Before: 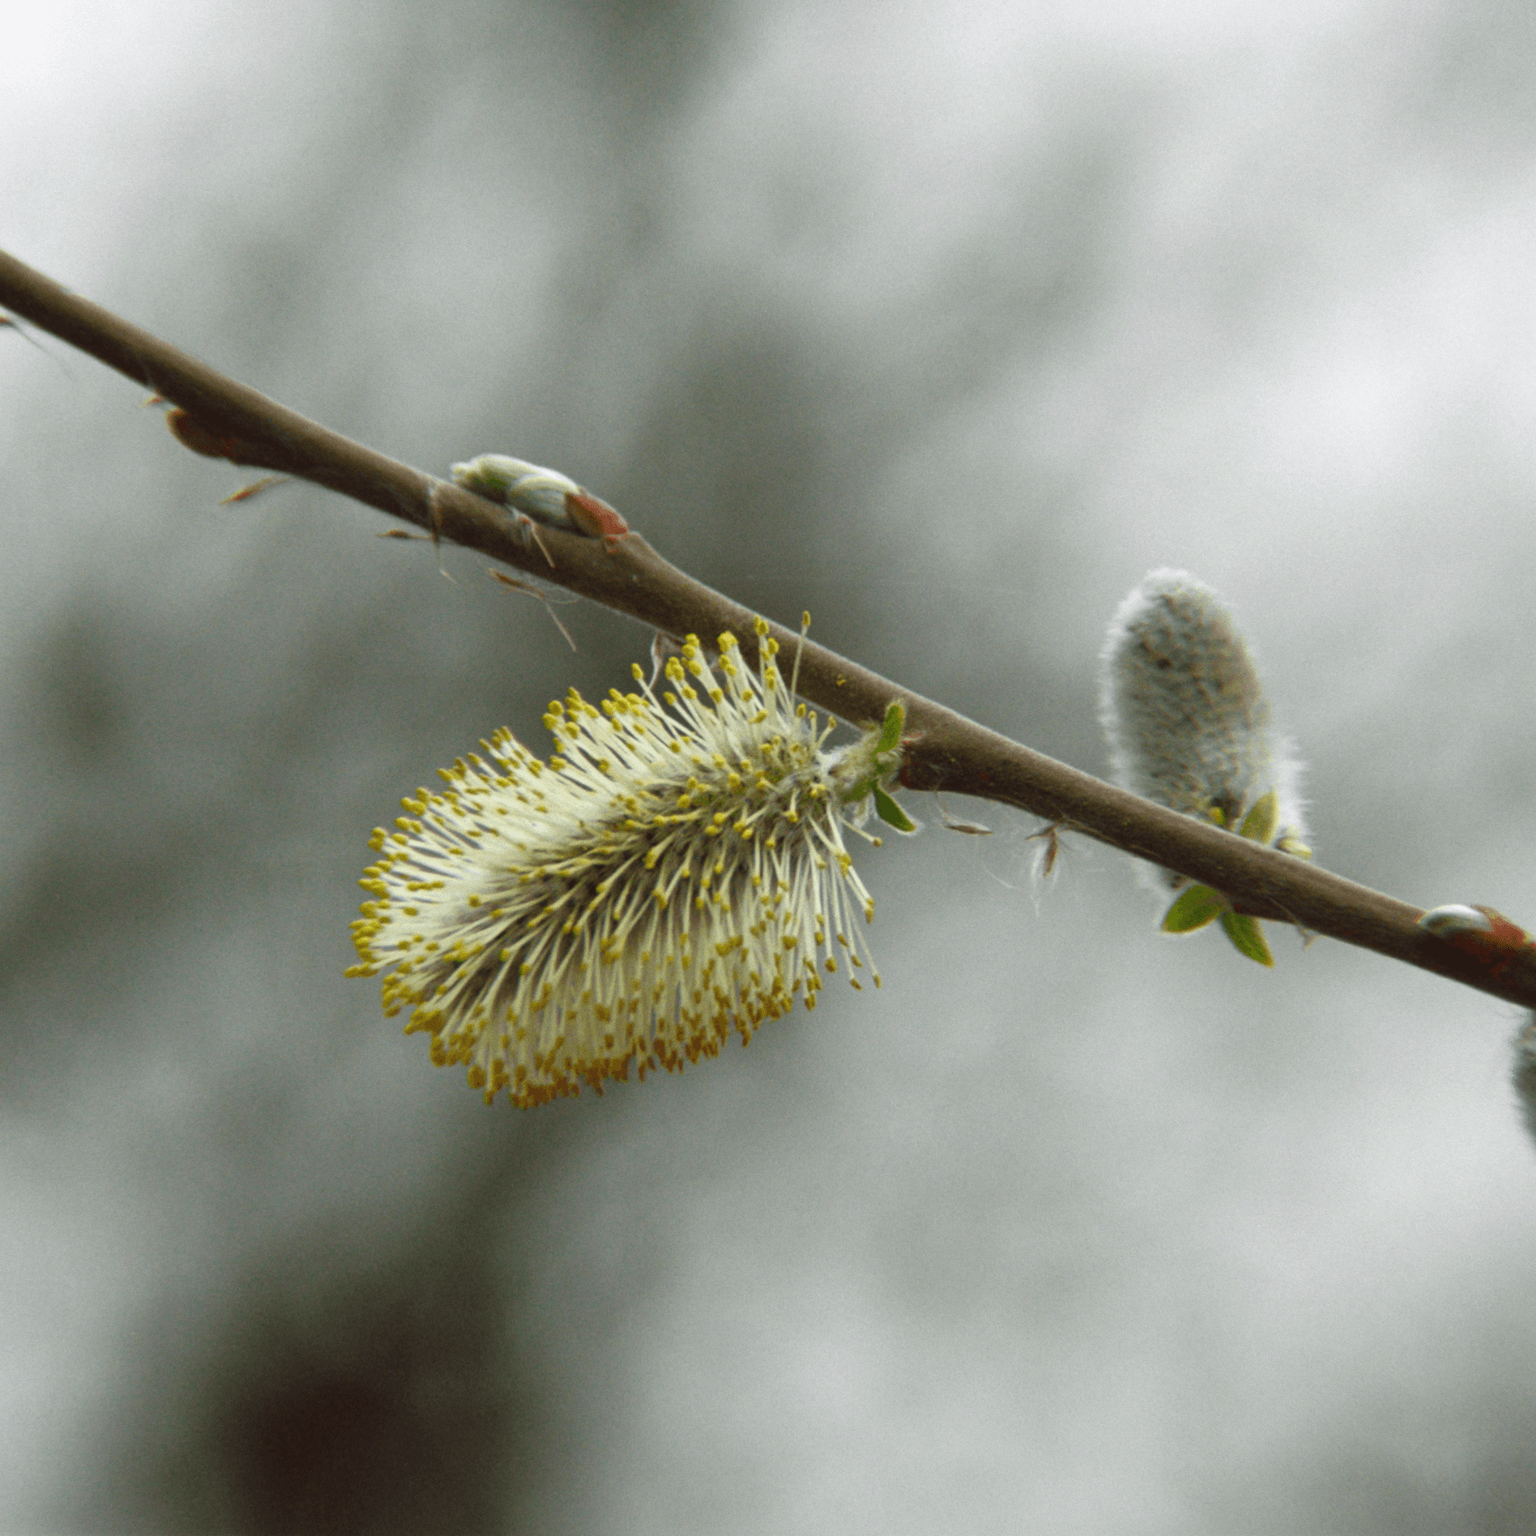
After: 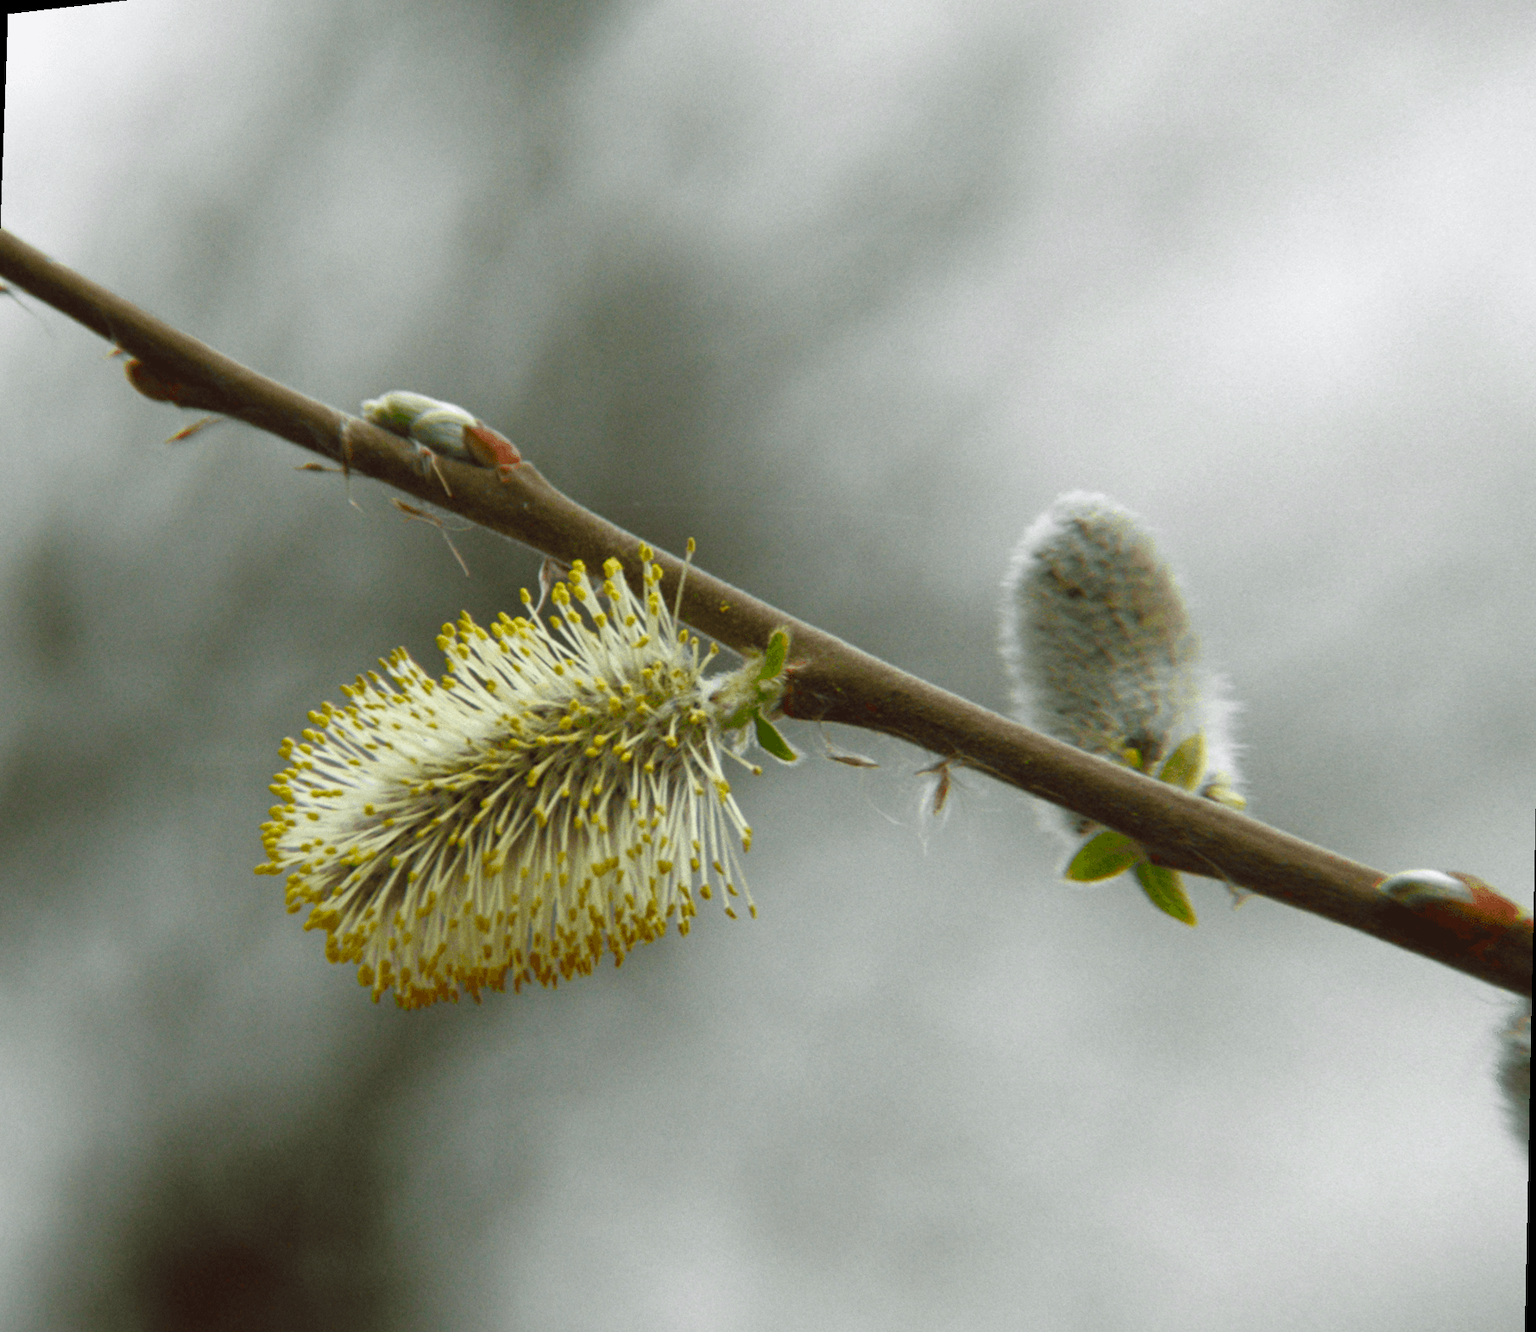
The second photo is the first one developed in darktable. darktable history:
color balance rgb: linear chroma grading › shadows 19.44%, linear chroma grading › highlights 3.42%, linear chroma grading › mid-tones 10.16%
rotate and perspective: rotation 1.69°, lens shift (vertical) -0.023, lens shift (horizontal) -0.291, crop left 0.025, crop right 0.988, crop top 0.092, crop bottom 0.842
